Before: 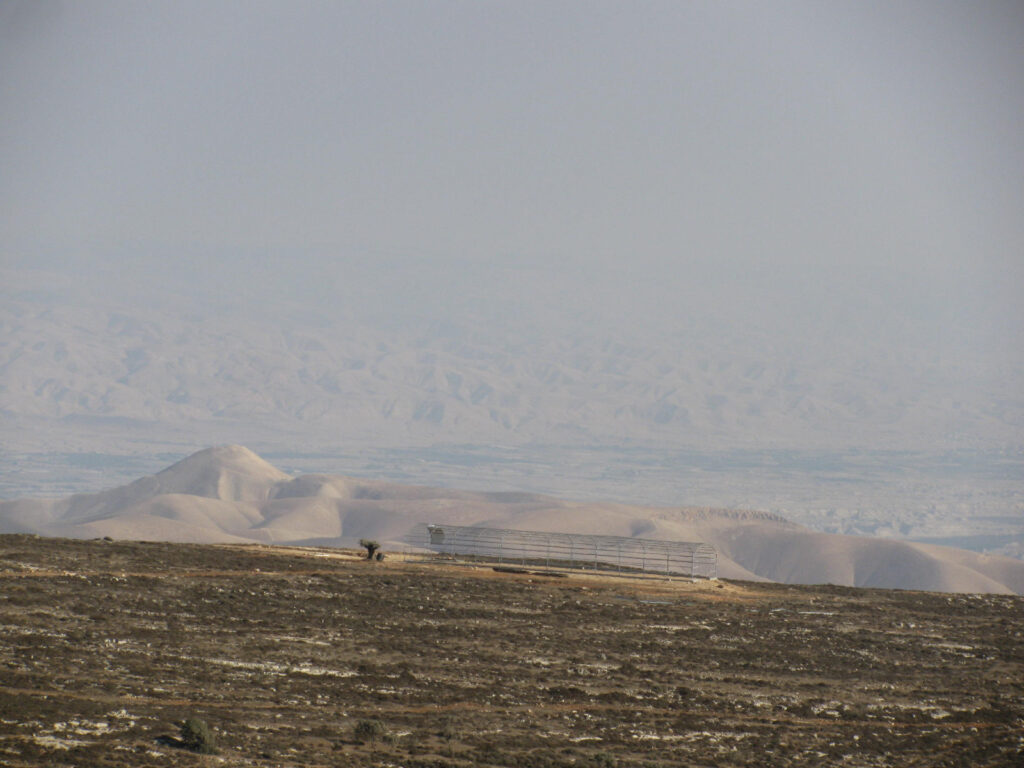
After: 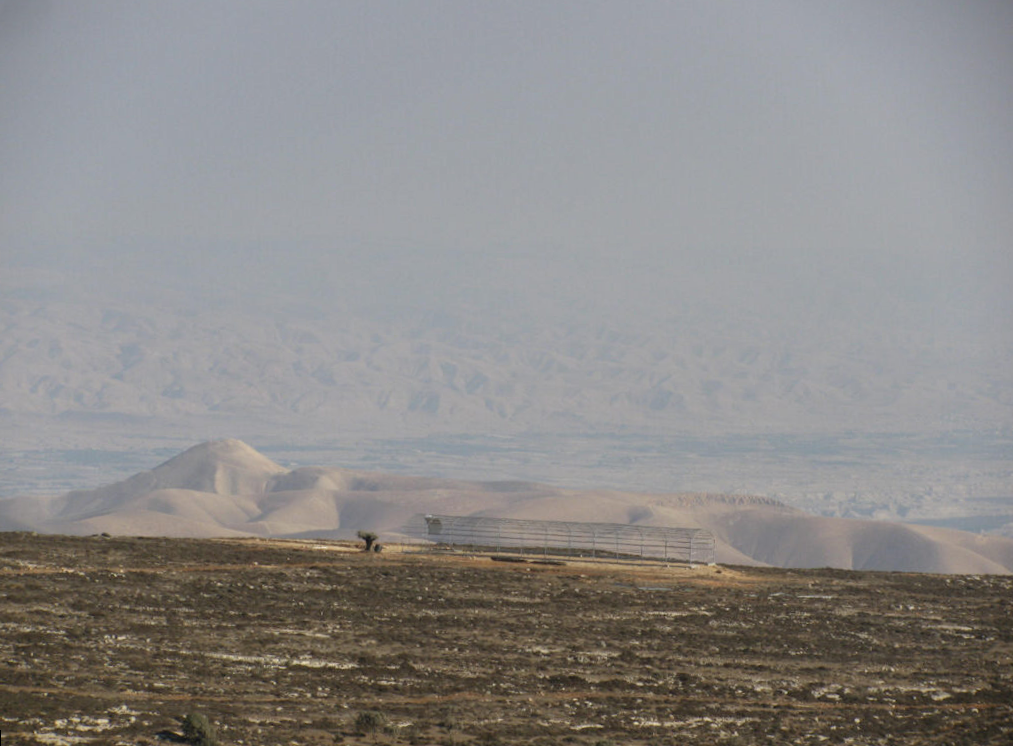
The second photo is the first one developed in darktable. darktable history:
tone equalizer: -7 EV 0.18 EV, -6 EV 0.12 EV, -5 EV 0.08 EV, -4 EV 0.04 EV, -2 EV -0.02 EV, -1 EV -0.04 EV, +0 EV -0.06 EV, luminance estimator HSV value / RGB max
rotate and perspective: rotation -1°, crop left 0.011, crop right 0.989, crop top 0.025, crop bottom 0.975
shadows and highlights: shadows 35, highlights -35, soften with gaussian
